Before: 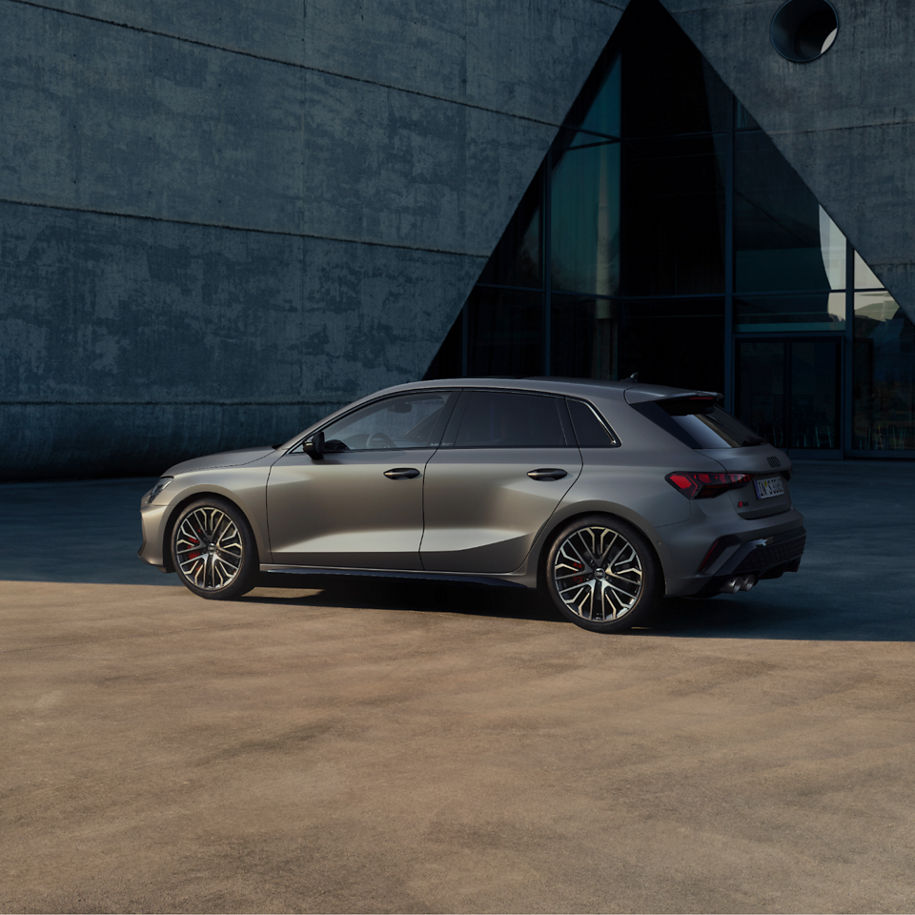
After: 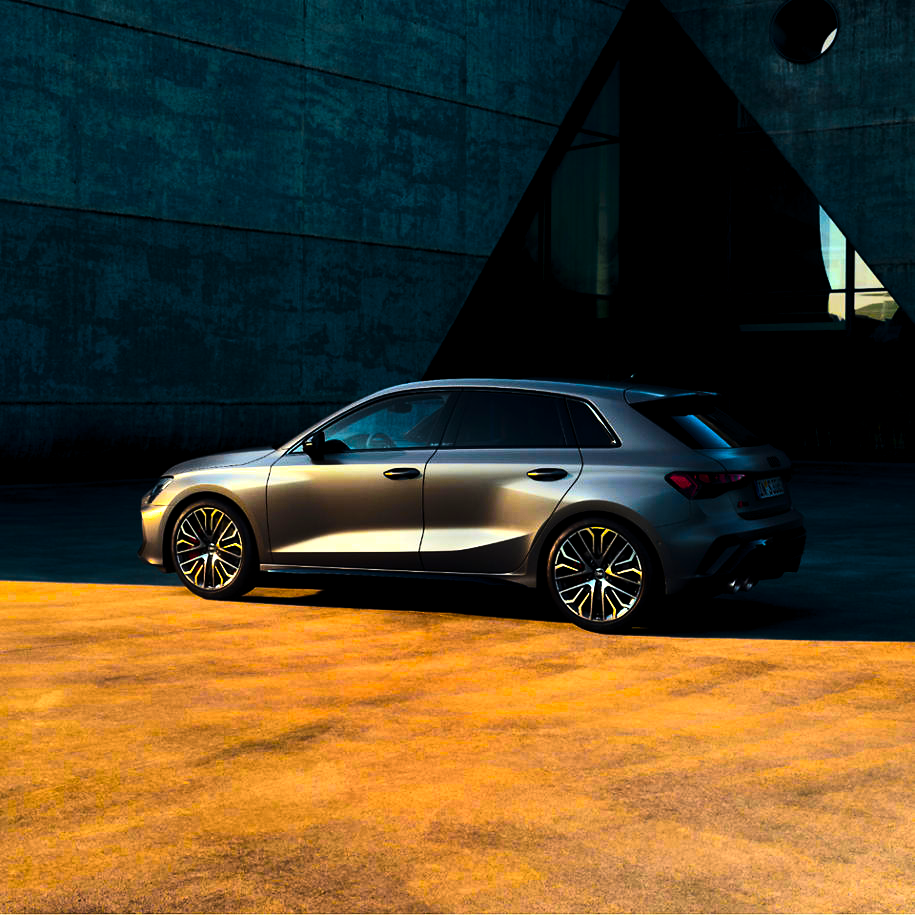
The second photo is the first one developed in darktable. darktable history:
color balance rgb: linear chroma grading › highlights 100%, linear chroma grading › global chroma 23.41%, perceptual saturation grading › global saturation 35.38%, hue shift -10.68°, perceptual brilliance grading › highlights 47.25%, perceptual brilliance grading › mid-tones 22.2%, perceptual brilliance grading › shadows -5.93%
tone curve: curves: ch0 [(0.021, 0) (0.104, 0.052) (0.496, 0.526) (0.737, 0.783) (1, 1)], color space Lab, linked channels, preserve colors none
contrast brightness saturation: contrast 0.12, brightness -0.12, saturation 0.2
